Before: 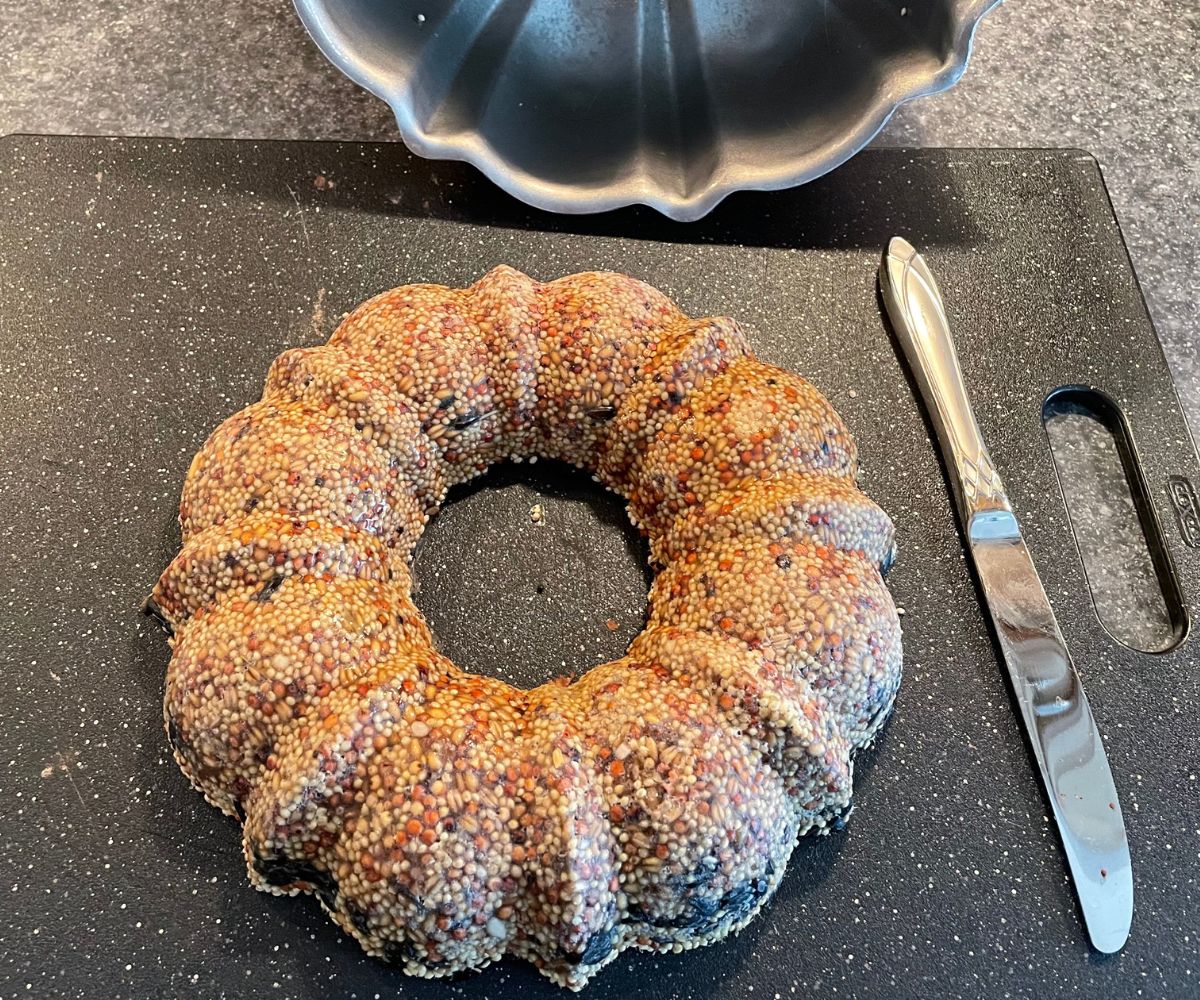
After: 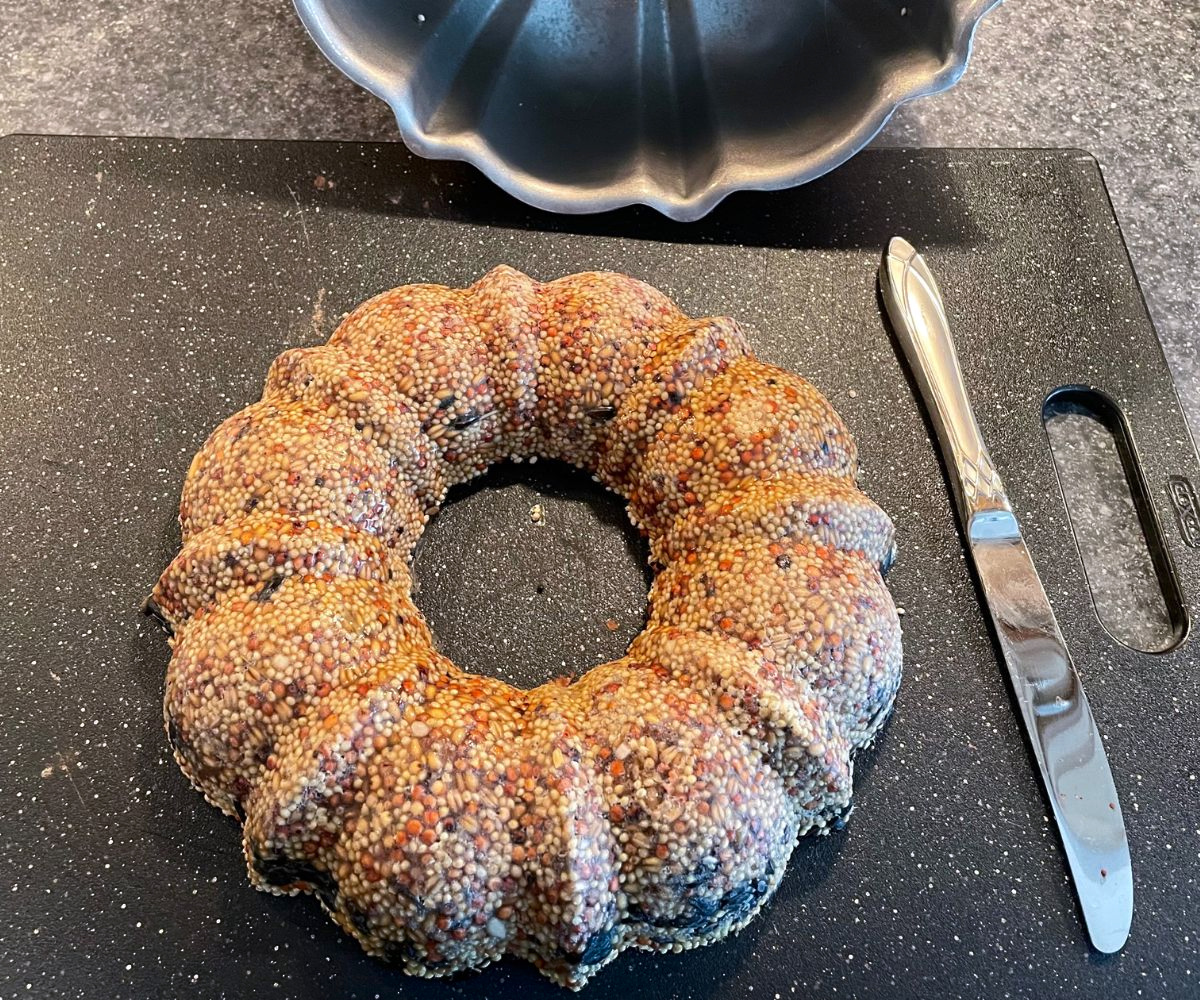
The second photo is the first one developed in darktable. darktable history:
white balance: red 1.004, blue 1.024
shadows and highlights: shadows -88.03, highlights -35.45, shadows color adjustment 99.15%, highlights color adjustment 0%, soften with gaussian
